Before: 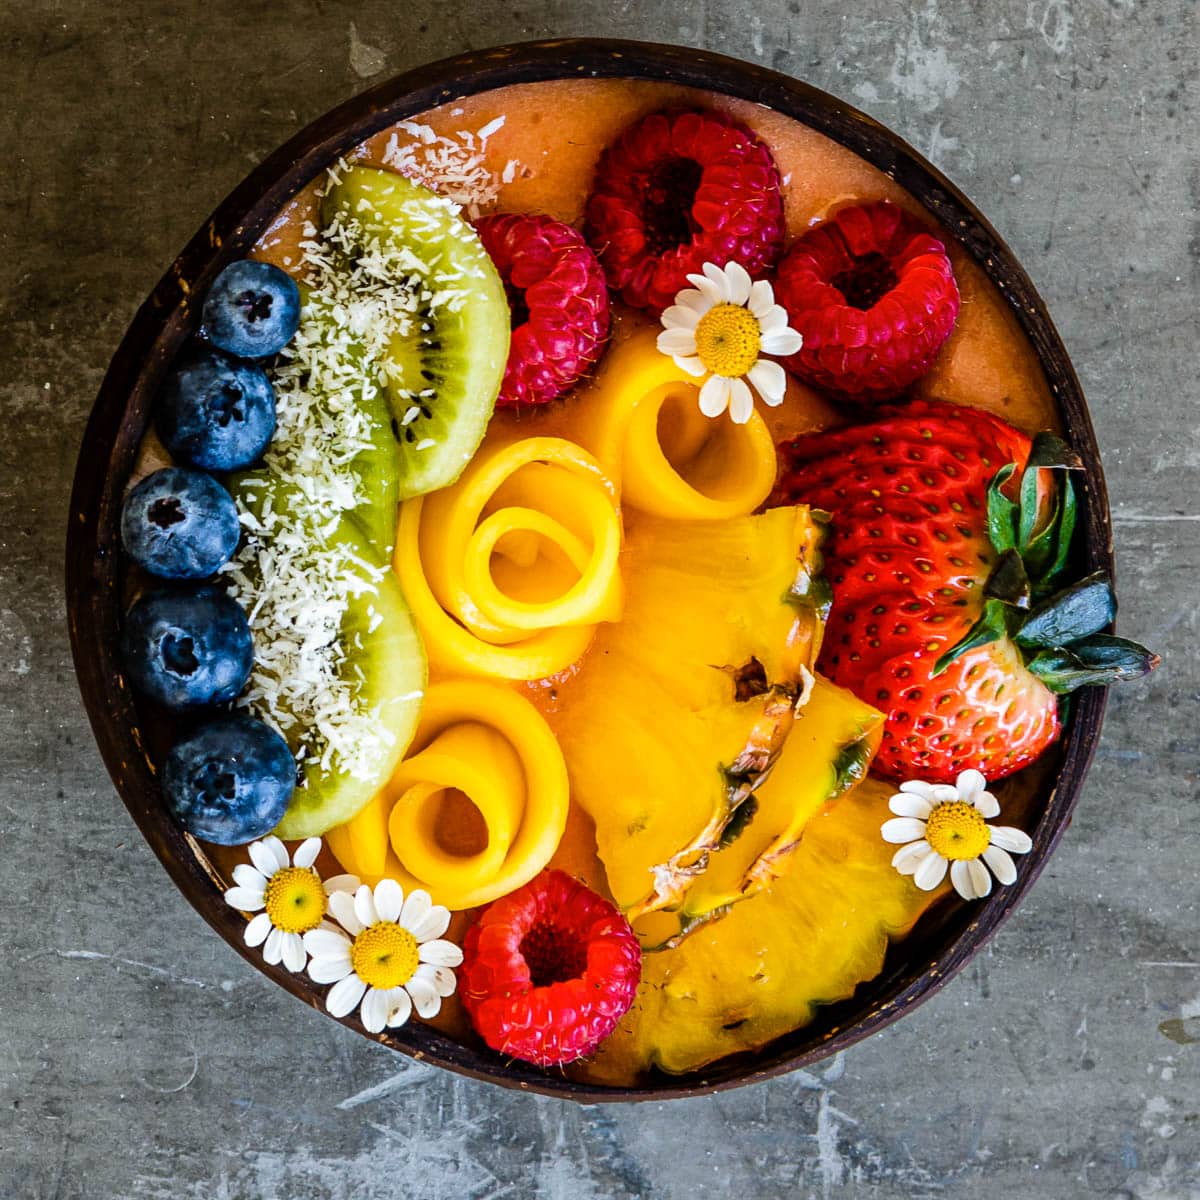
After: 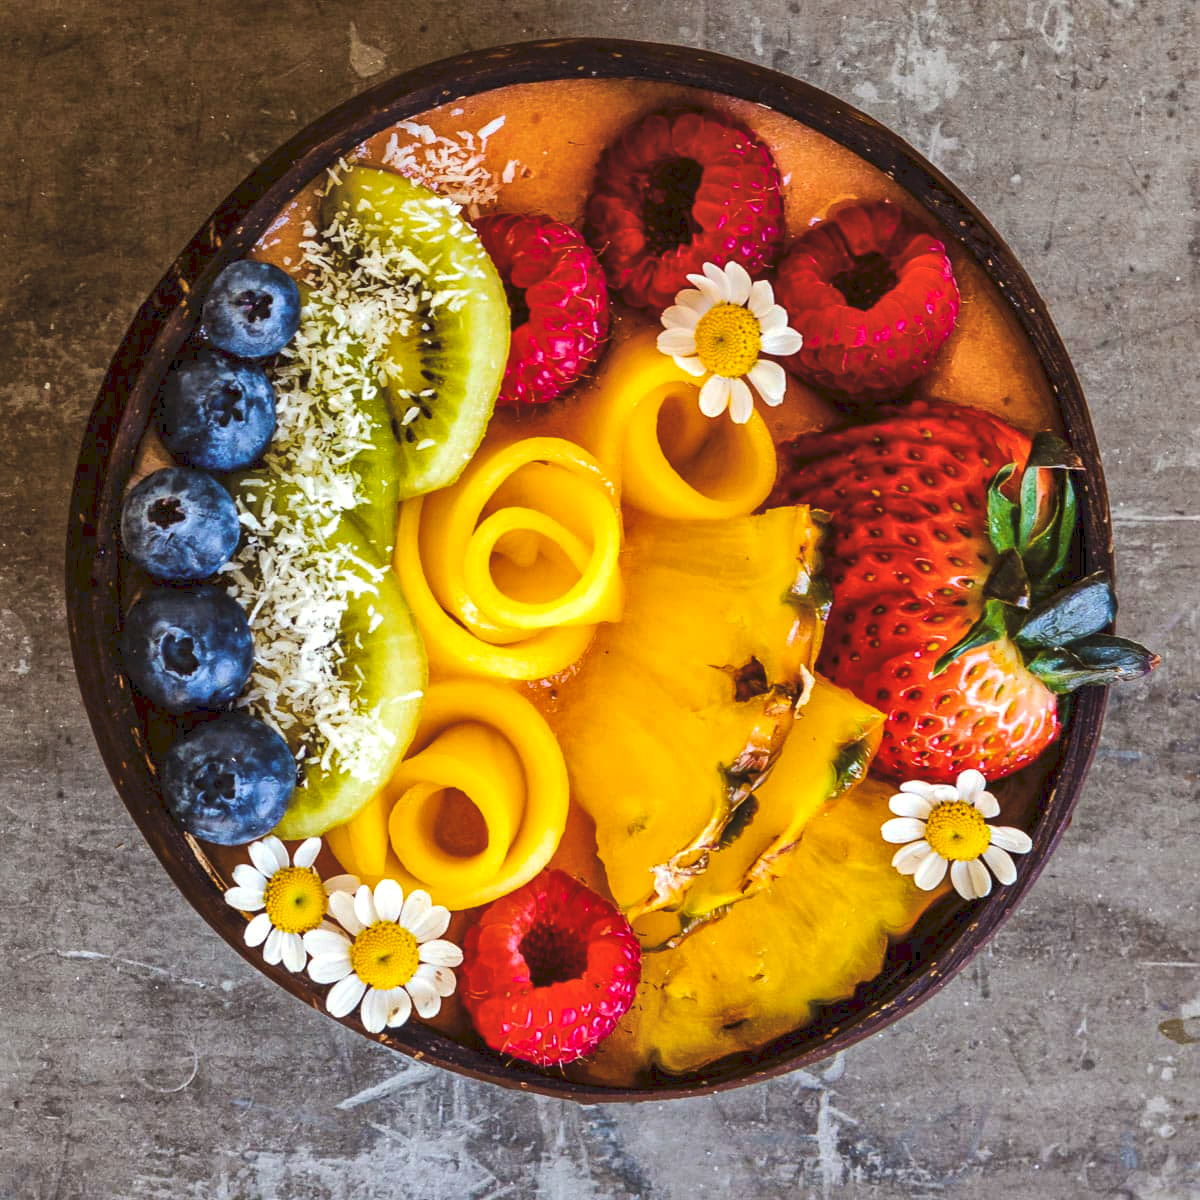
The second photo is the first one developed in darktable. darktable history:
local contrast: mode bilateral grid, contrast 20, coarseness 49, detail 147%, midtone range 0.2
color balance rgb: power › chroma 1.53%, power › hue 26.02°, perceptual saturation grading › global saturation 25.791%
tone curve: curves: ch0 [(0, 0) (0.003, 0.125) (0.011, 0.139) (0.025, 0.155) (0.044, 0.174) (0.069, 0.192) (0.1, 0.211) (0.136, 0.234) (0.177, 0.262) (0.224, 0.296) (0.277, 0.337) (0.335, 0.385) (0.399, 0.436) (0.468, 0.5) (0.543, 0.573) (0.623, 0.644) (0.709, 0.713) (0.801, 0.791) (0.898, 0.881) (1, 1)], preserve colors none
